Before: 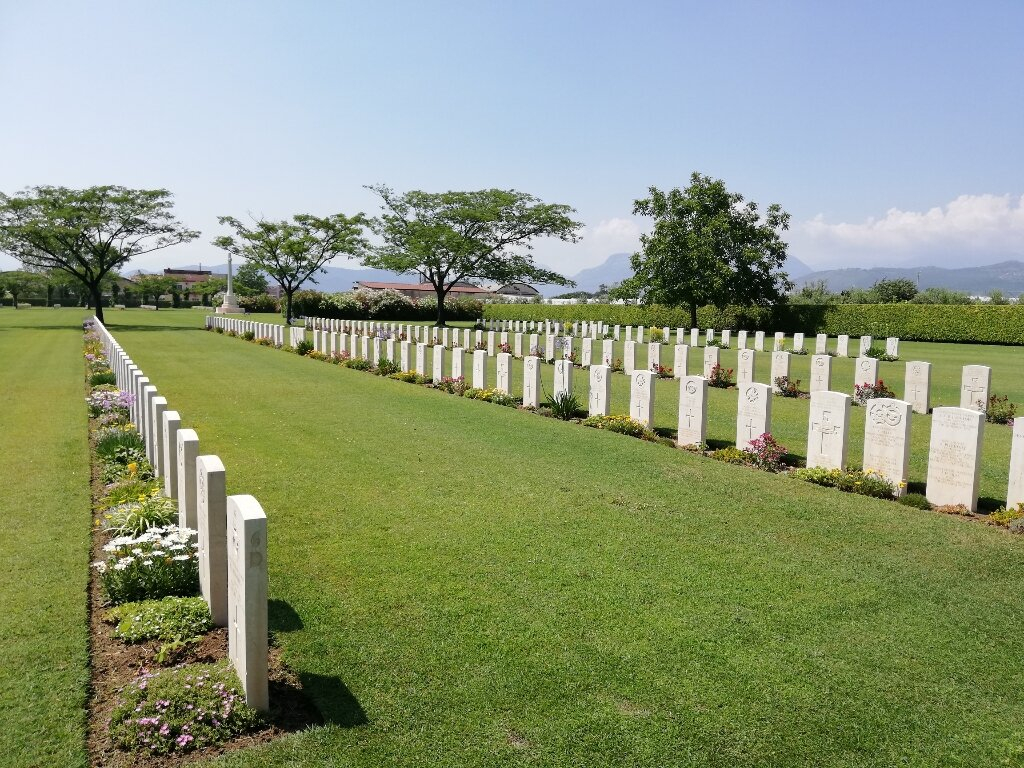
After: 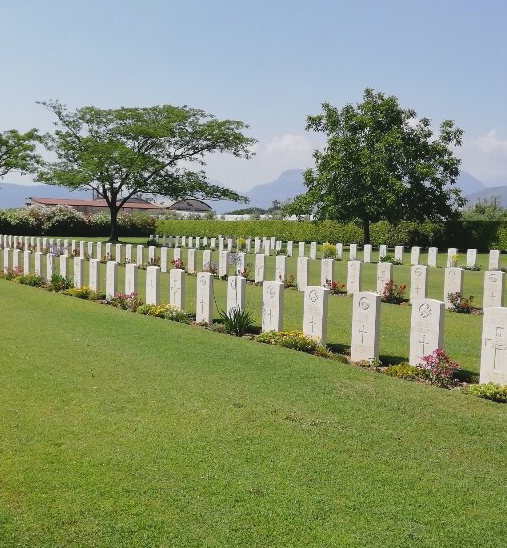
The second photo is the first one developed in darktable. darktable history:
tone equalizer: edges refinement/feathering 500, mask exposure compensation -1.57 EV, preserve details no
contrast brightness saturation: contrast -0.122
crop: left 32.028%, top 10.973%, right 18.386%, bottom 17.6%
shadows and highlights: radius 128.36, shadows 30.56, highlights -30.95, low approximation 0.01, soften with gaussian
